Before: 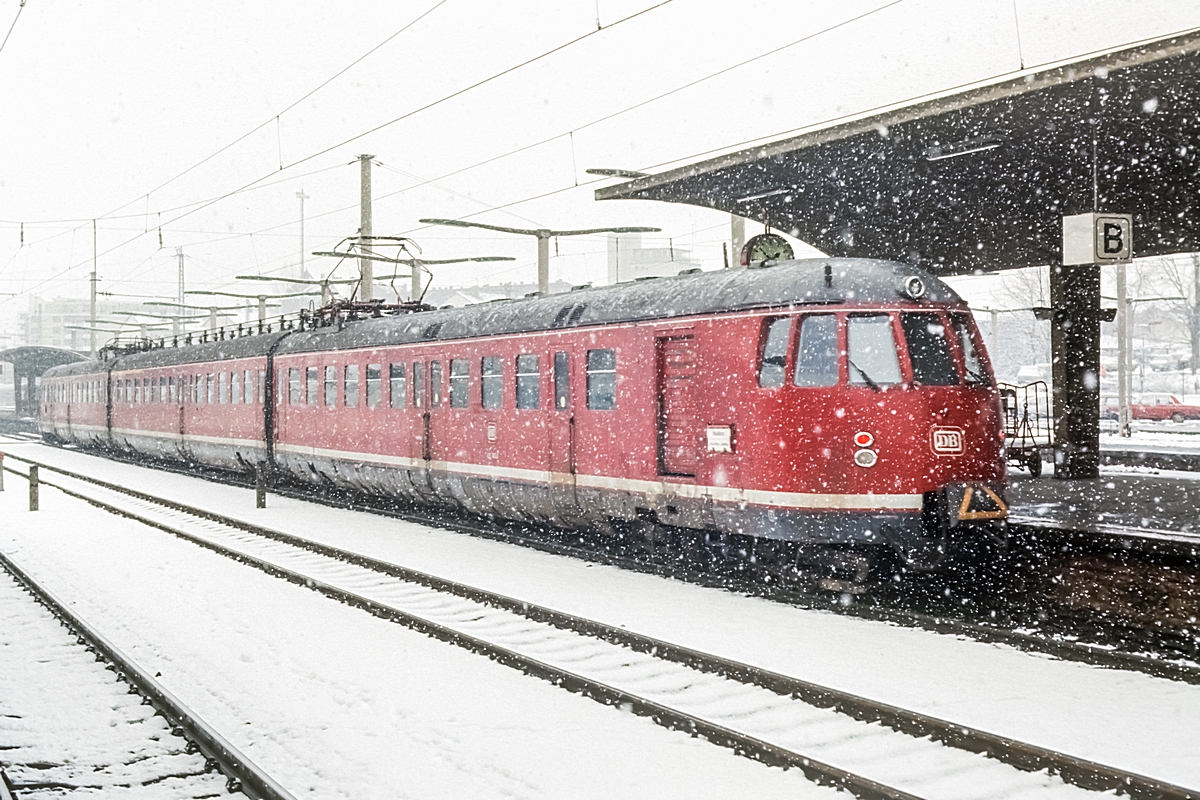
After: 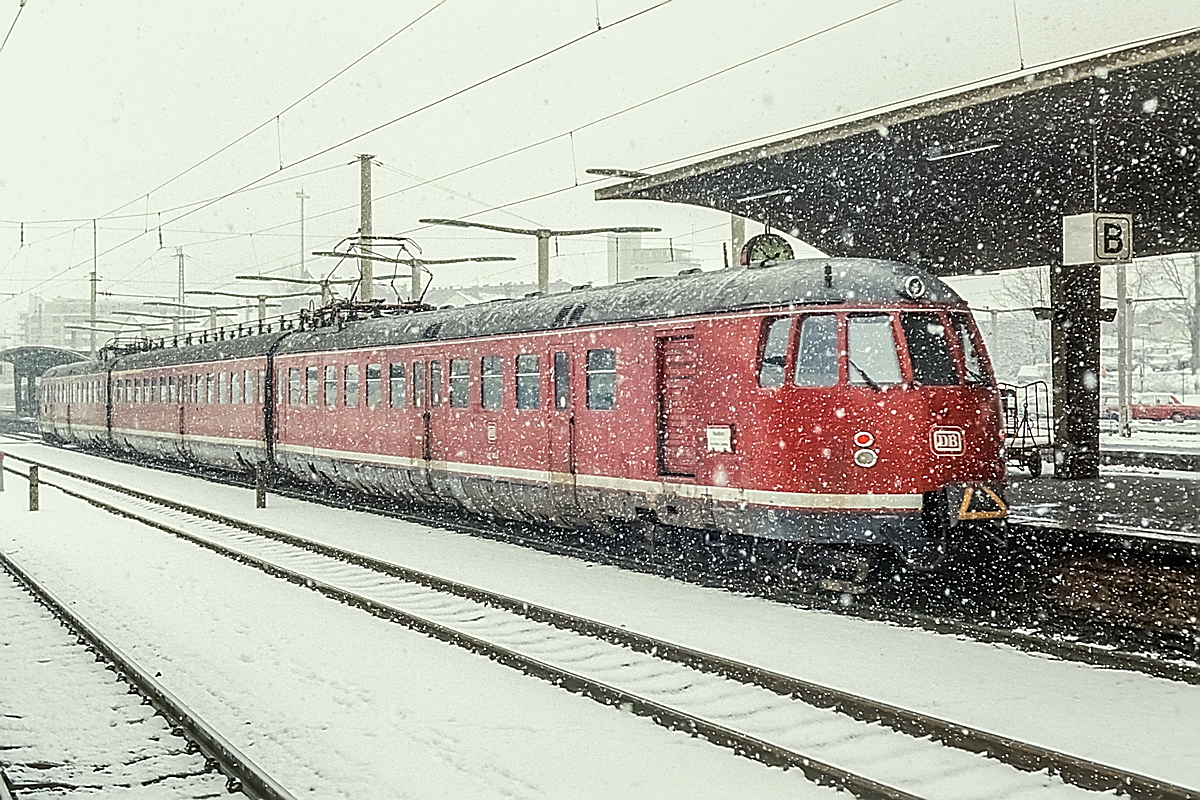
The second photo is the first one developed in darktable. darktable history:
sharpen: radius 1.4, amount 1.25, threshold 0.7
local contrast: detail 130%
color correction: highlights a* -4.28, highlights b* 6.53
exposure: exposure -0.153 EV, compensate highlight preservation false
